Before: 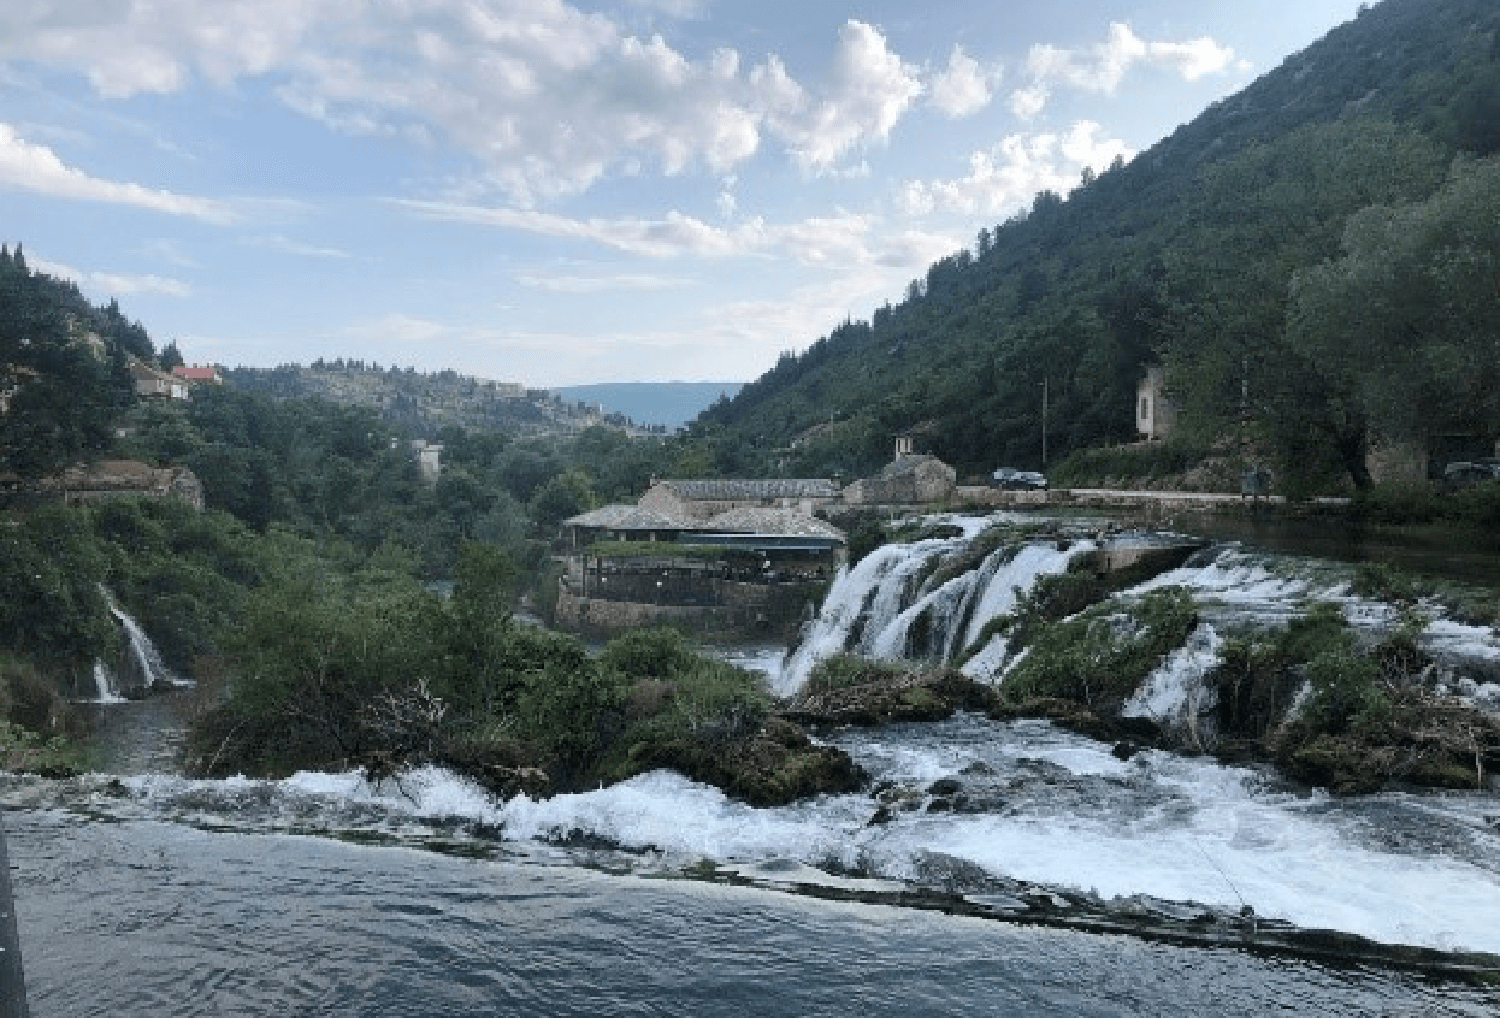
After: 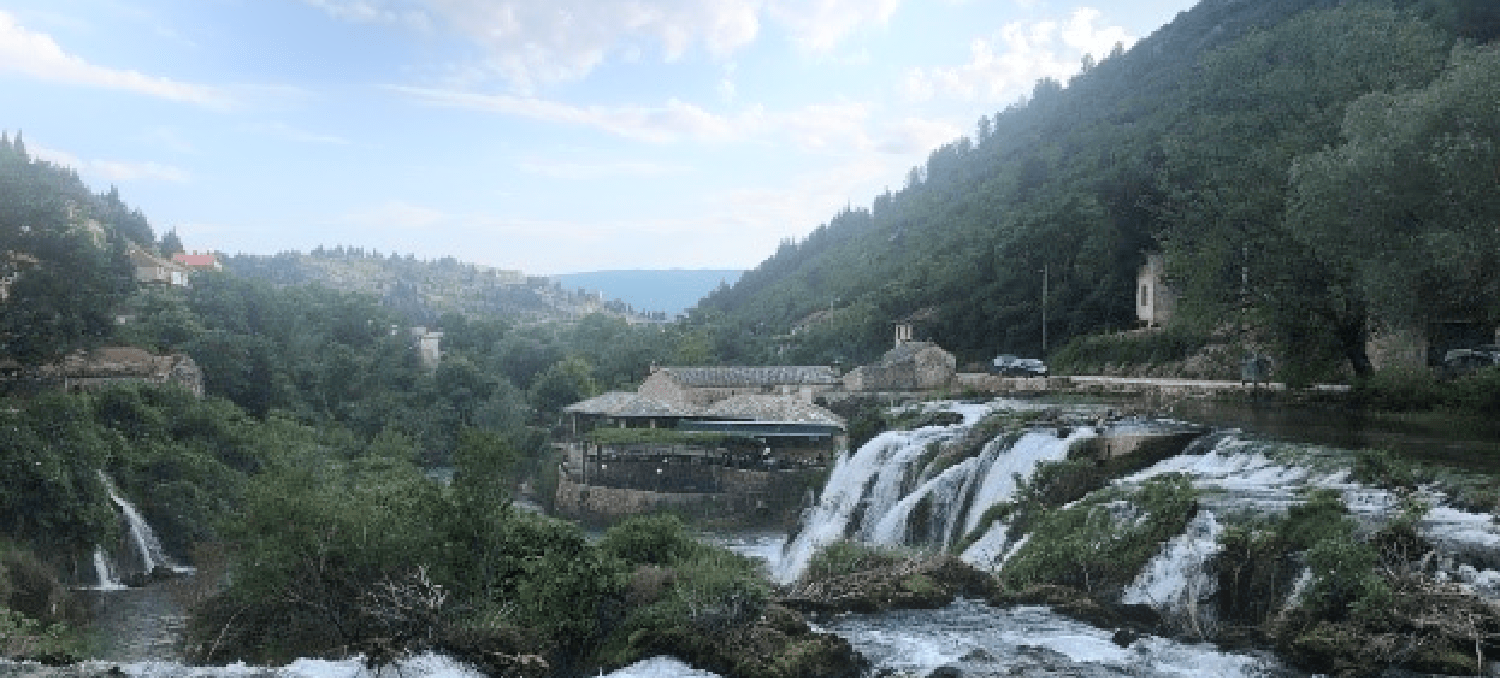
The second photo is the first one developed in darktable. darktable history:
crop: top 11.166%, bottom 22.168%
bloom: threshold 82.5%, strength 16.25%
shadows and highlights: shadows 32.83, highlights -47.7, soften with gaussian
